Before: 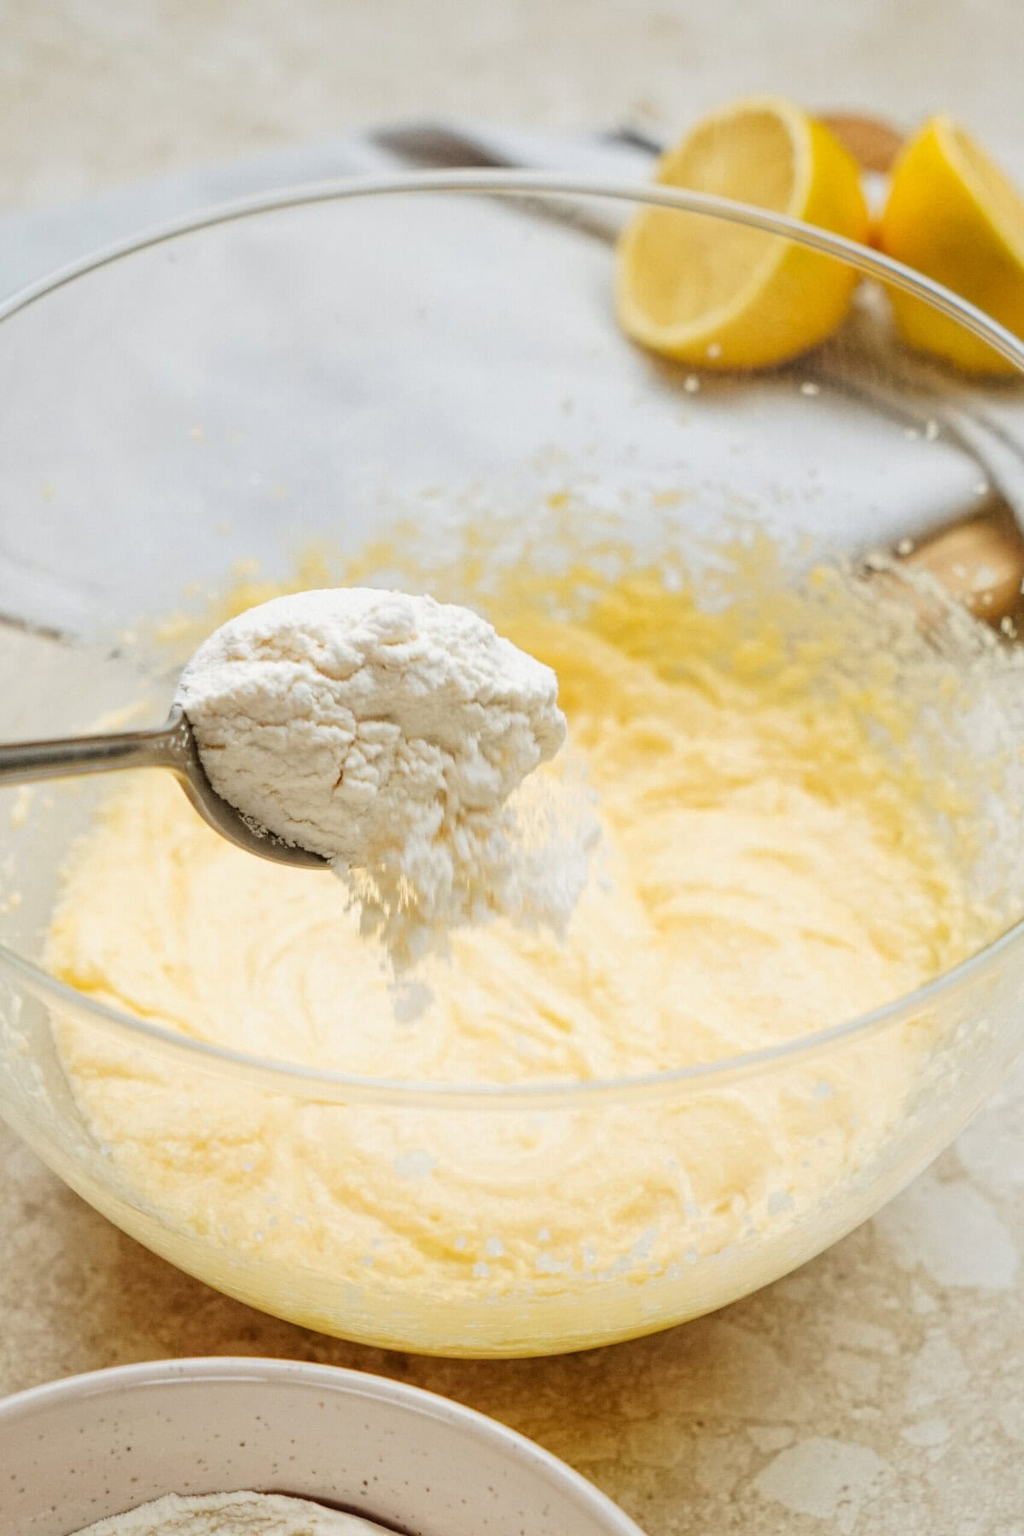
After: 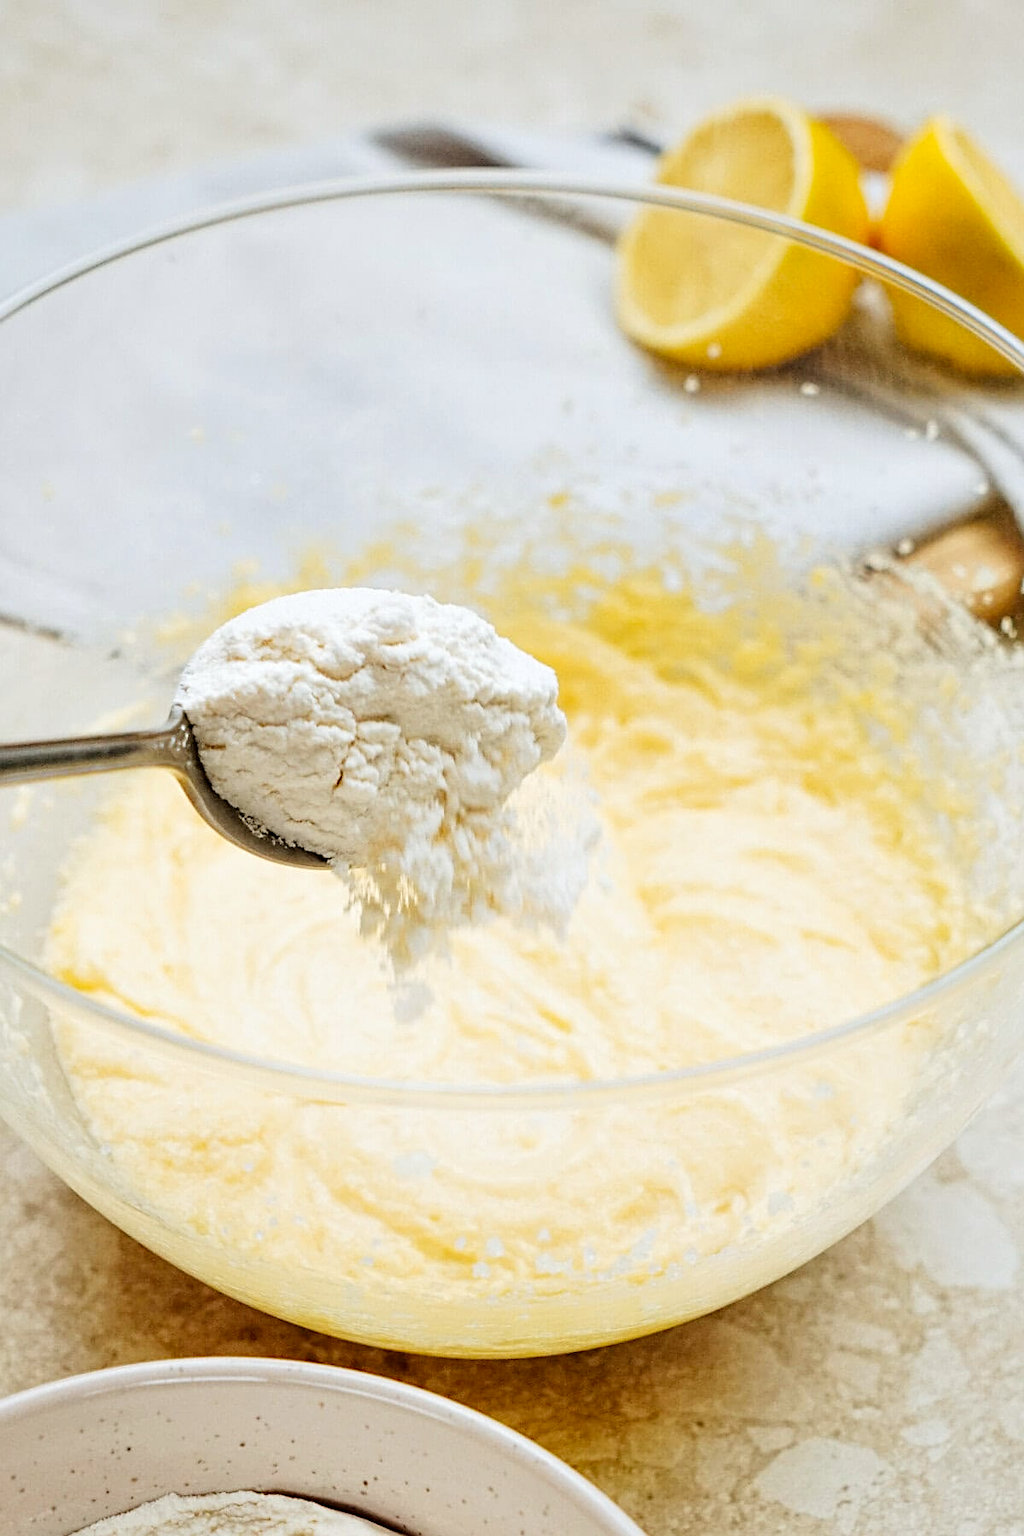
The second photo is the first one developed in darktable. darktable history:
contrast equalizer: octaves 7, y [[0.6 ×6], [0.55 ×6], [0 ×6], [0 ×6], [0 ×6]], mix 0.35
white balance: red 0.982, blue 1.018
tone curve: curves: ch0 [(0, 0) (0.004, 0.002) (0.02, 0.013) (0.218, 0.218) (0.664, 0.718) (0.832, 0.873) (1, 1)], preserve colors none
sharpen: on, module defaults
